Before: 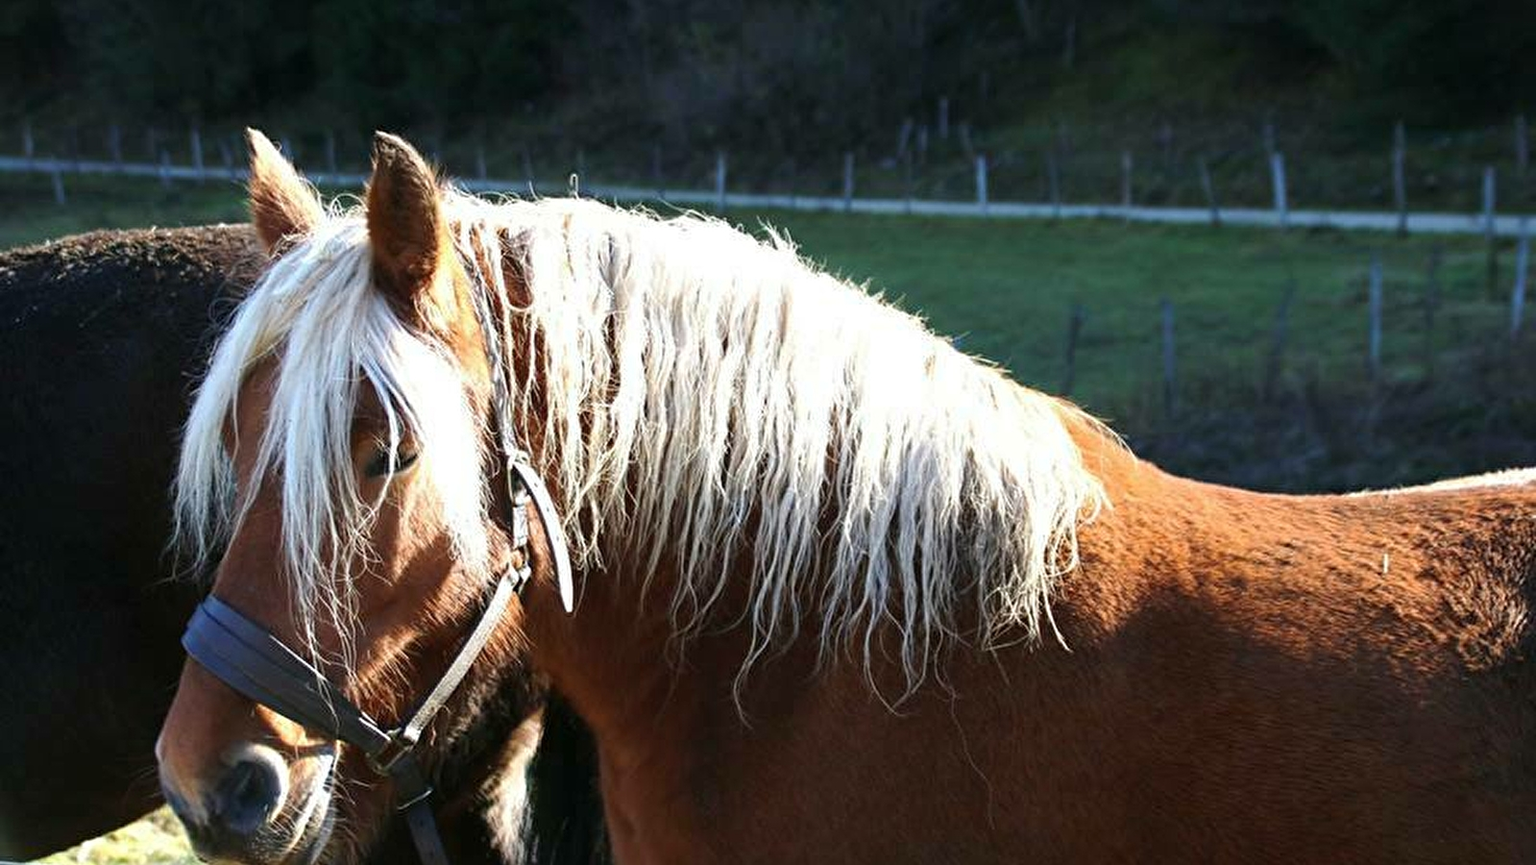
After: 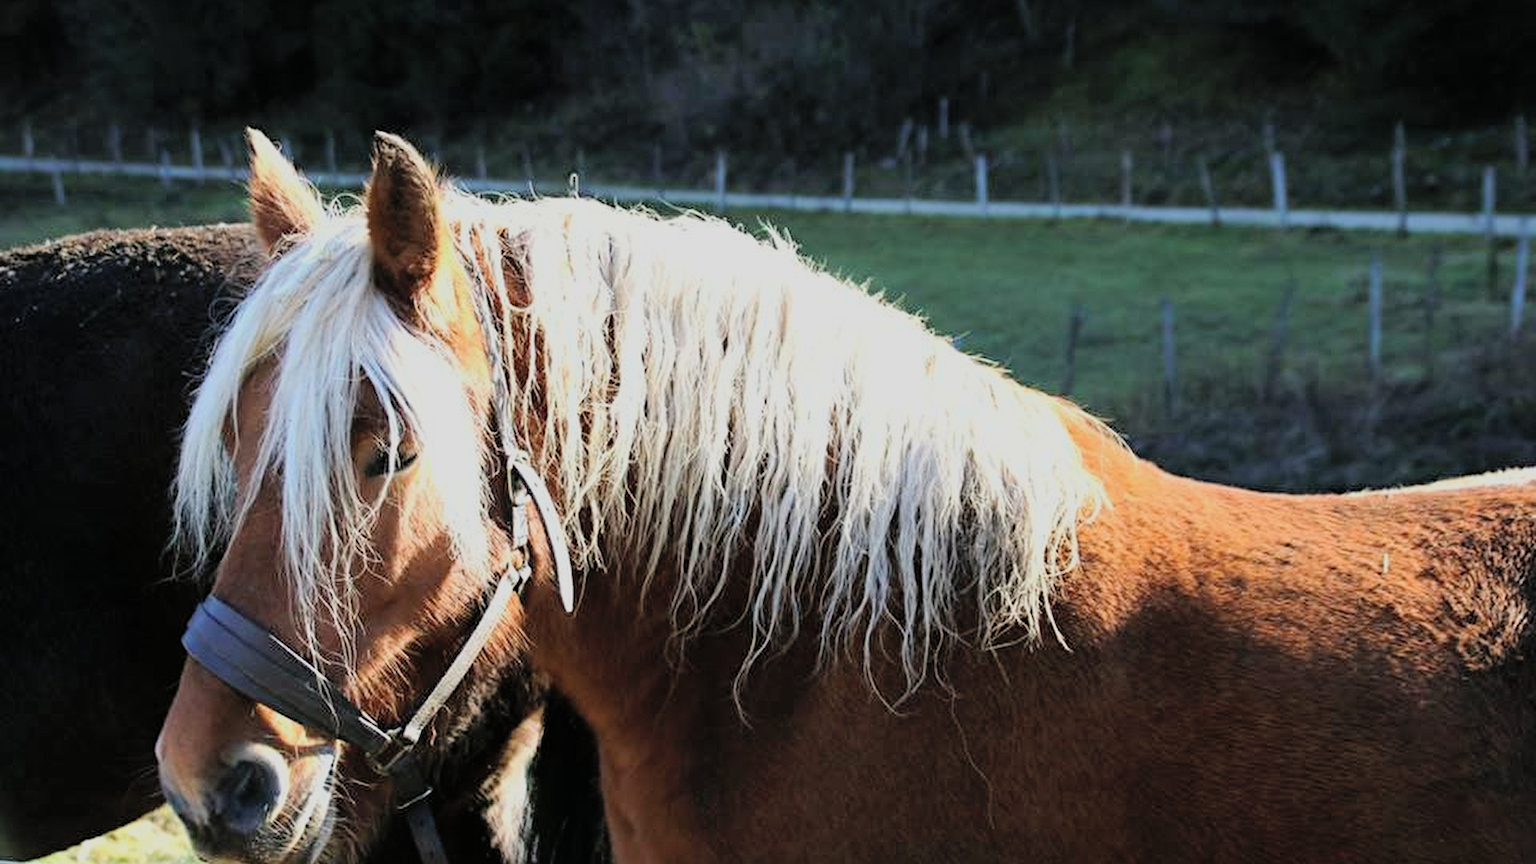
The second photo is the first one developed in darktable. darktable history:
contrast brightness saturation: brightness 0.13
exposure: black level correction 0.001, compensate highlight preservation false
filmic rgb: black relative exposure -8.42 EV, white relative exposure 4.68 EV, hardness 3.82, color science v6 (2022)
